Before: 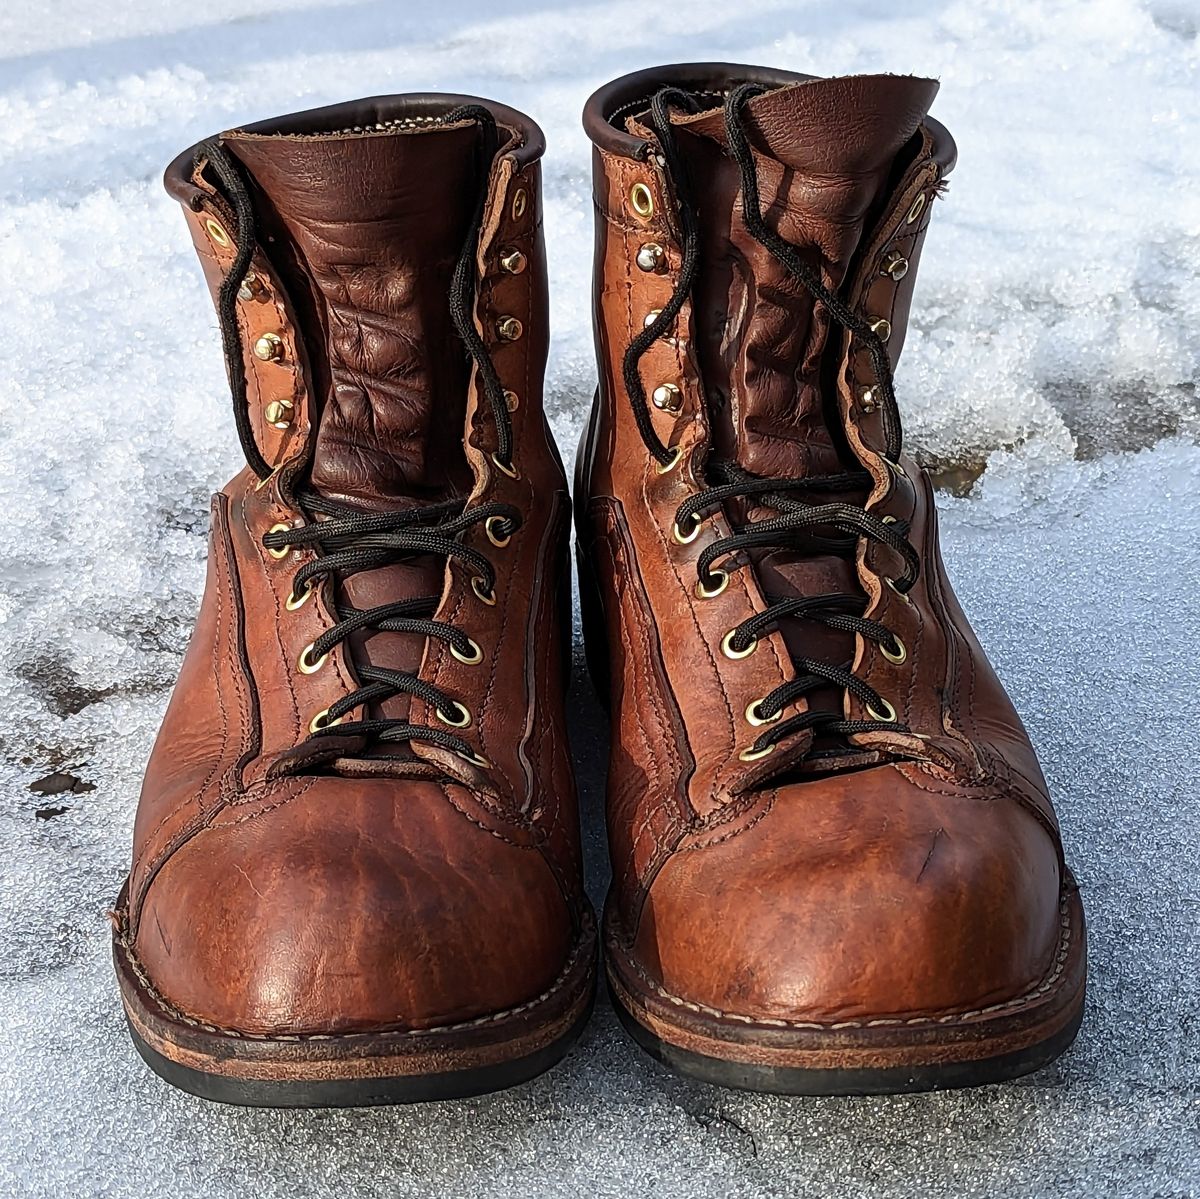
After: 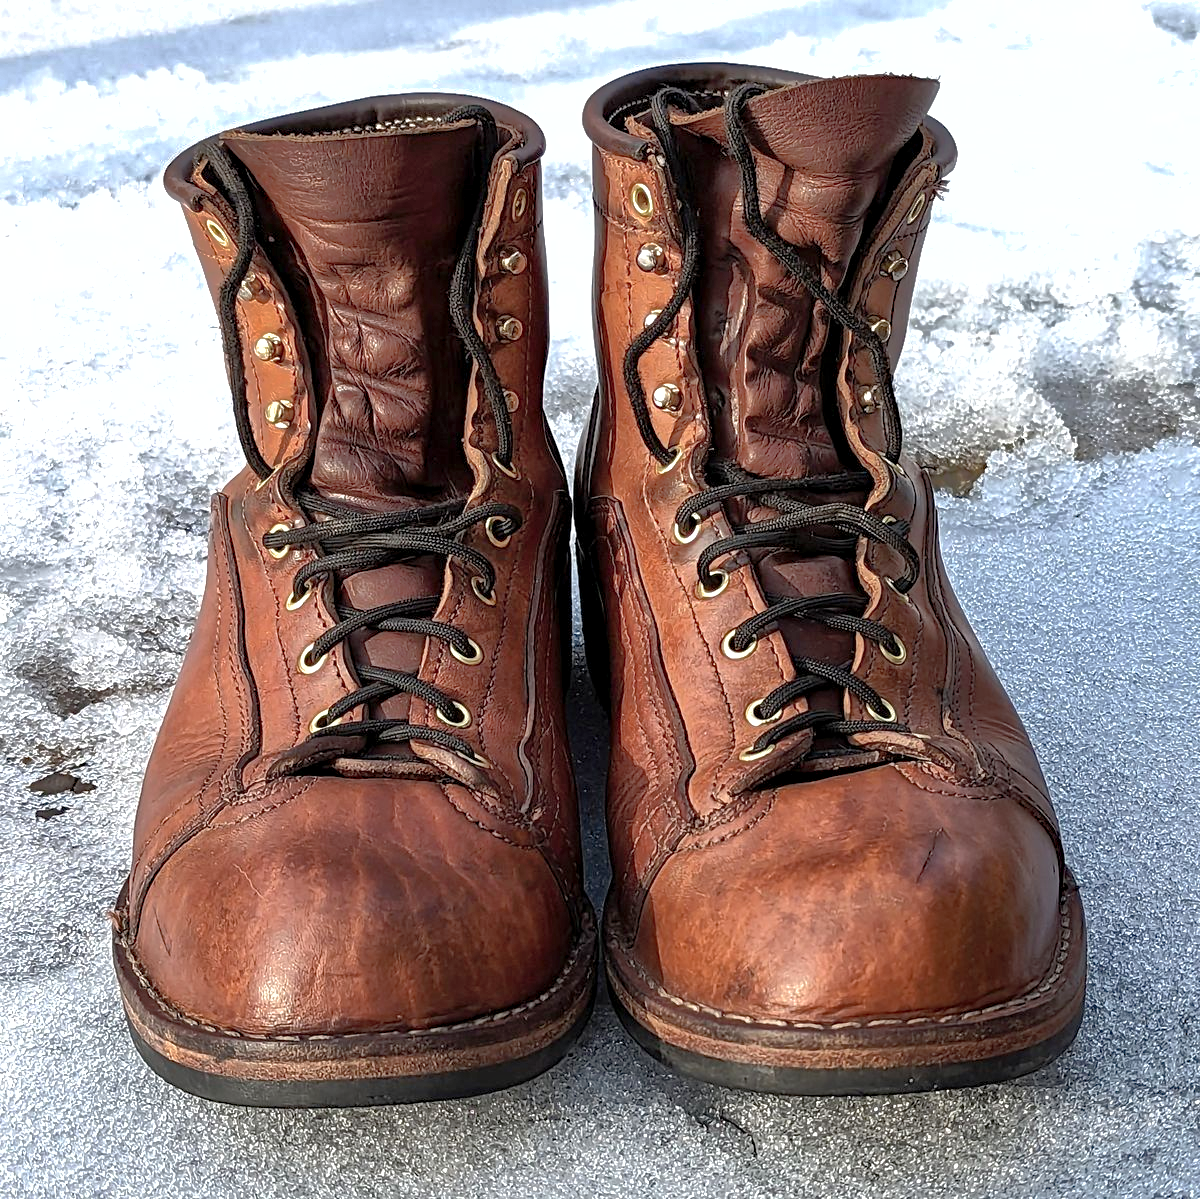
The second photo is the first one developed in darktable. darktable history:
shadows and highlights: shadows 60, highlights -60
haze removal: compatibility mode true, adaptive false
contrast brightness saturation: contrast 0.11, saturation -0.17
exposure: black level correction 0.001, exposure 0.5 EV, compensate exposure bias true, compensate highlight preservation false
